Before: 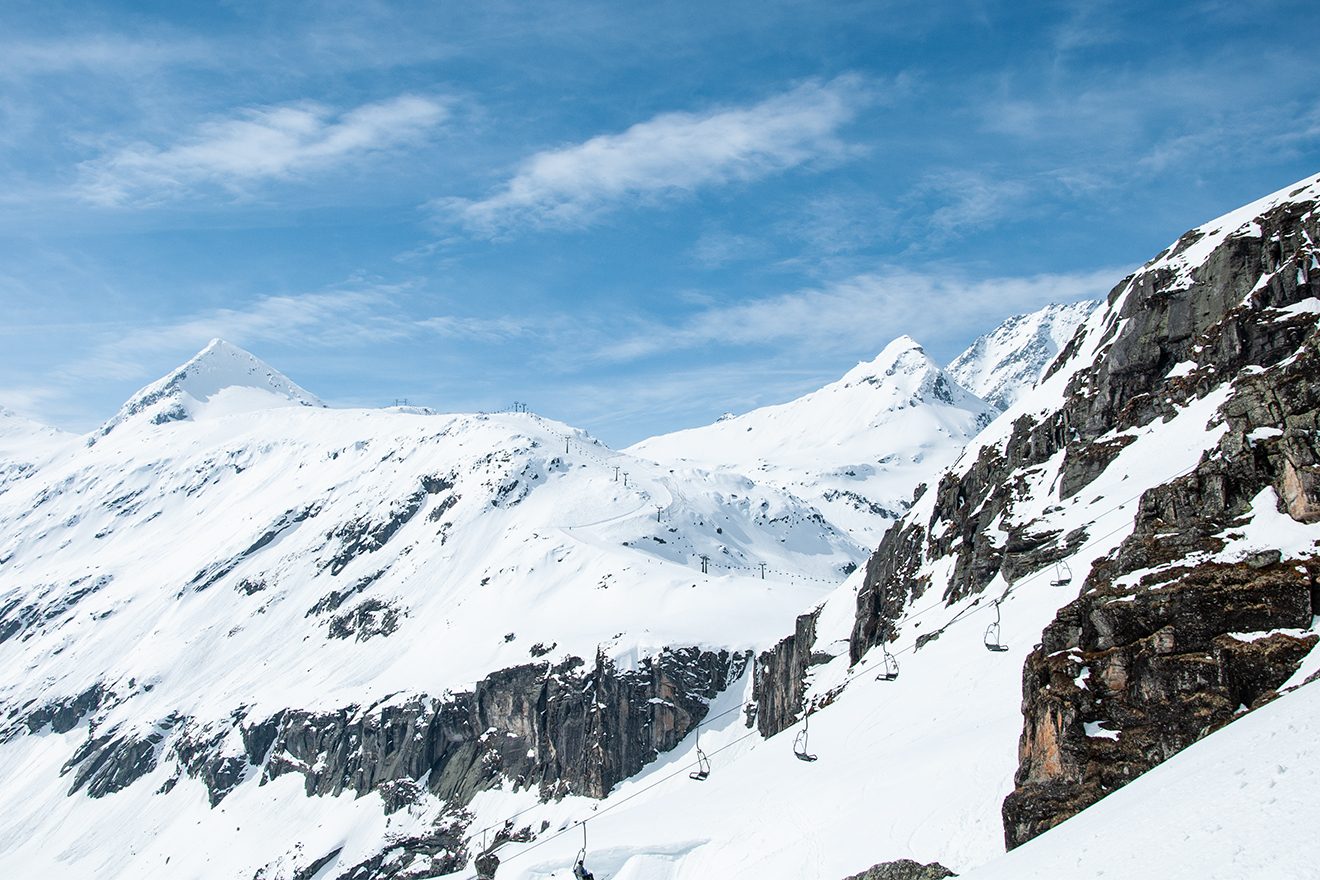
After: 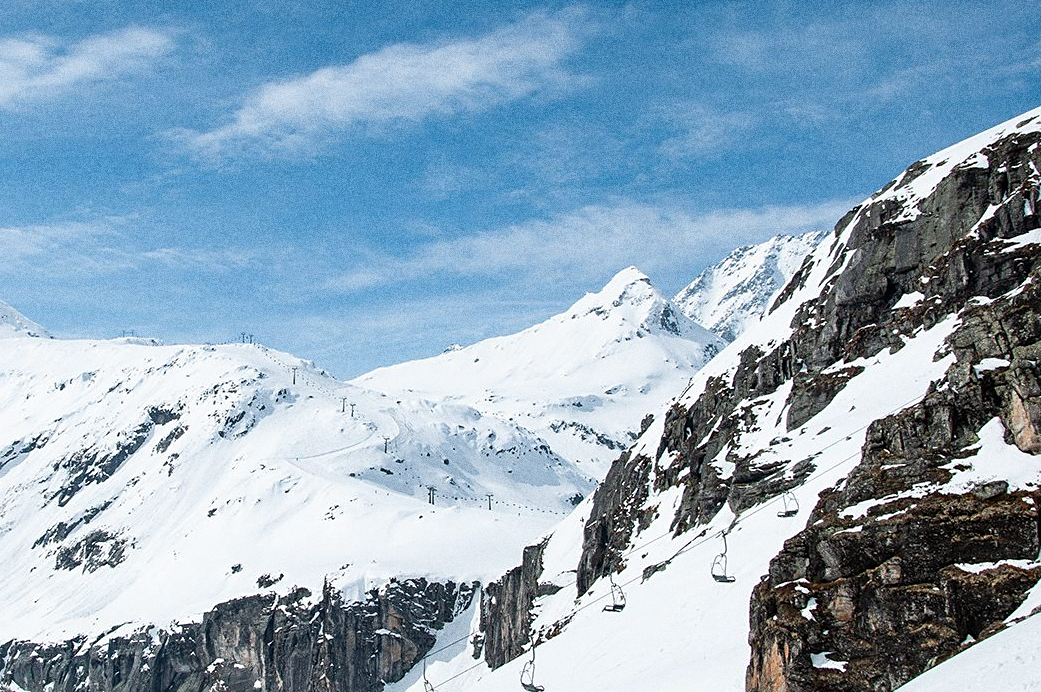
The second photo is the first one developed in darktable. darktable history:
crop and rotate: left 20.74%, top 7.912%, right 0.375%, bottom 13.378%
grain: coarseness 0.09 ISO, strength 40%
sharpen: amount 0.2
